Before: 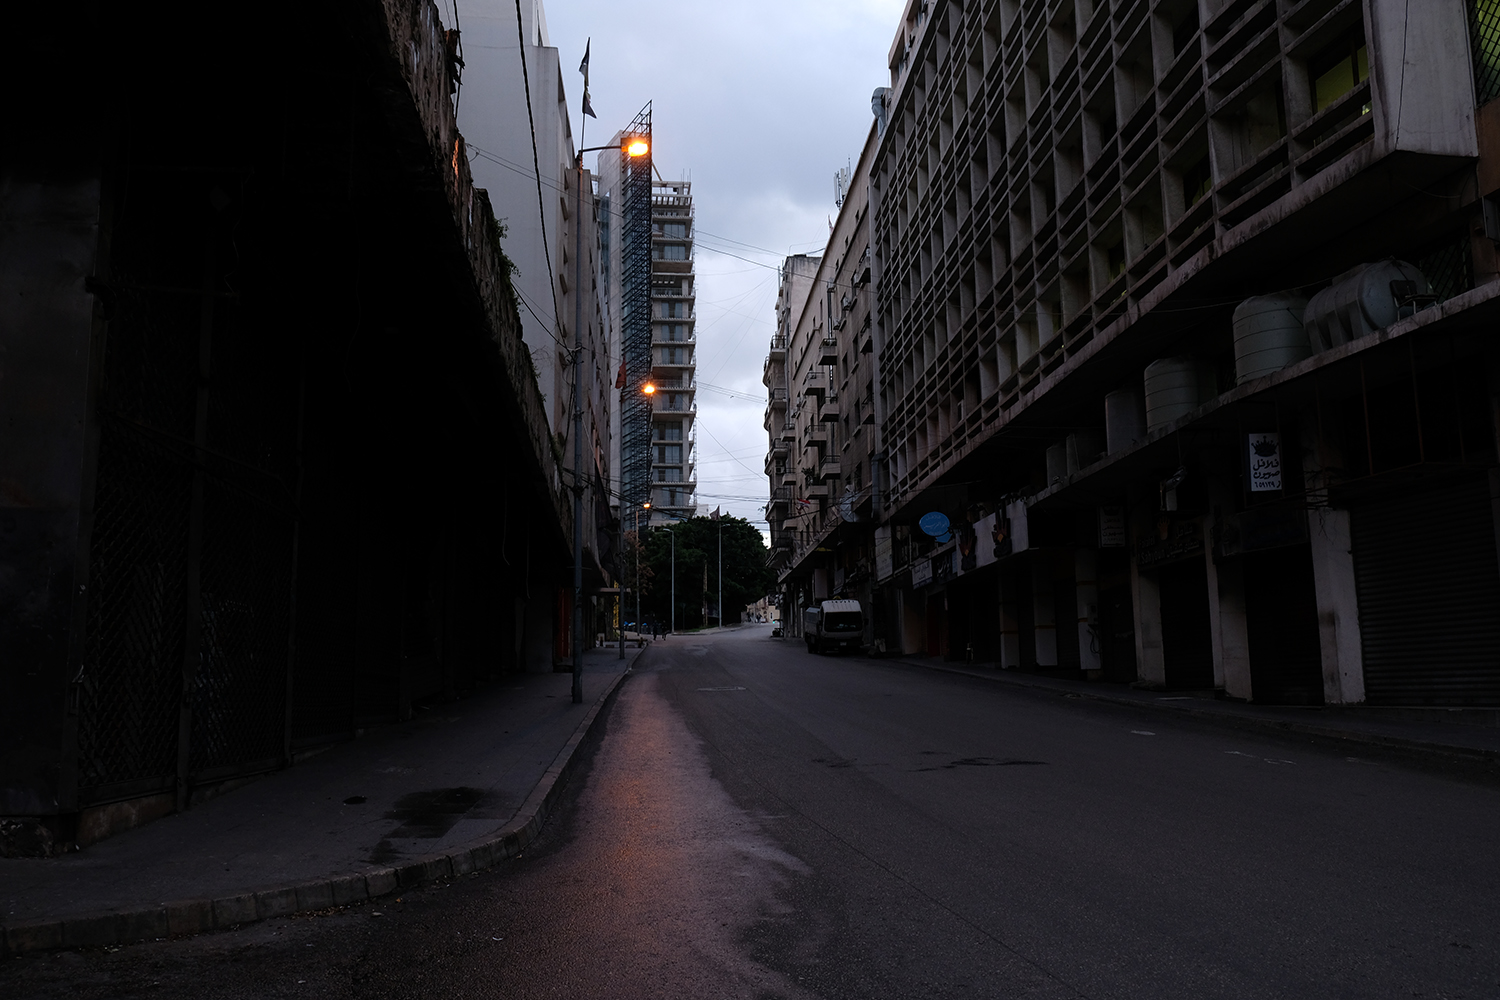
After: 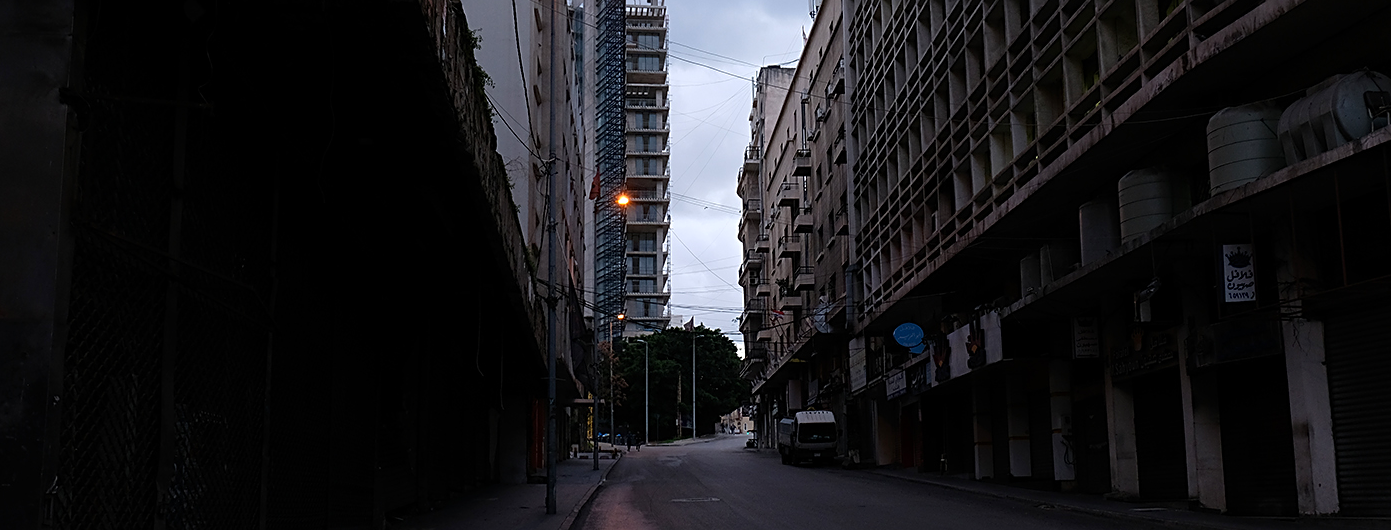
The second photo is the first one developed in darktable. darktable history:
contrast brightness saturation: saturation 0.13
crop: left 1.799%, top 18.92%, right 5.441%, bottom 28.027%
sharpen: on, module defaults
